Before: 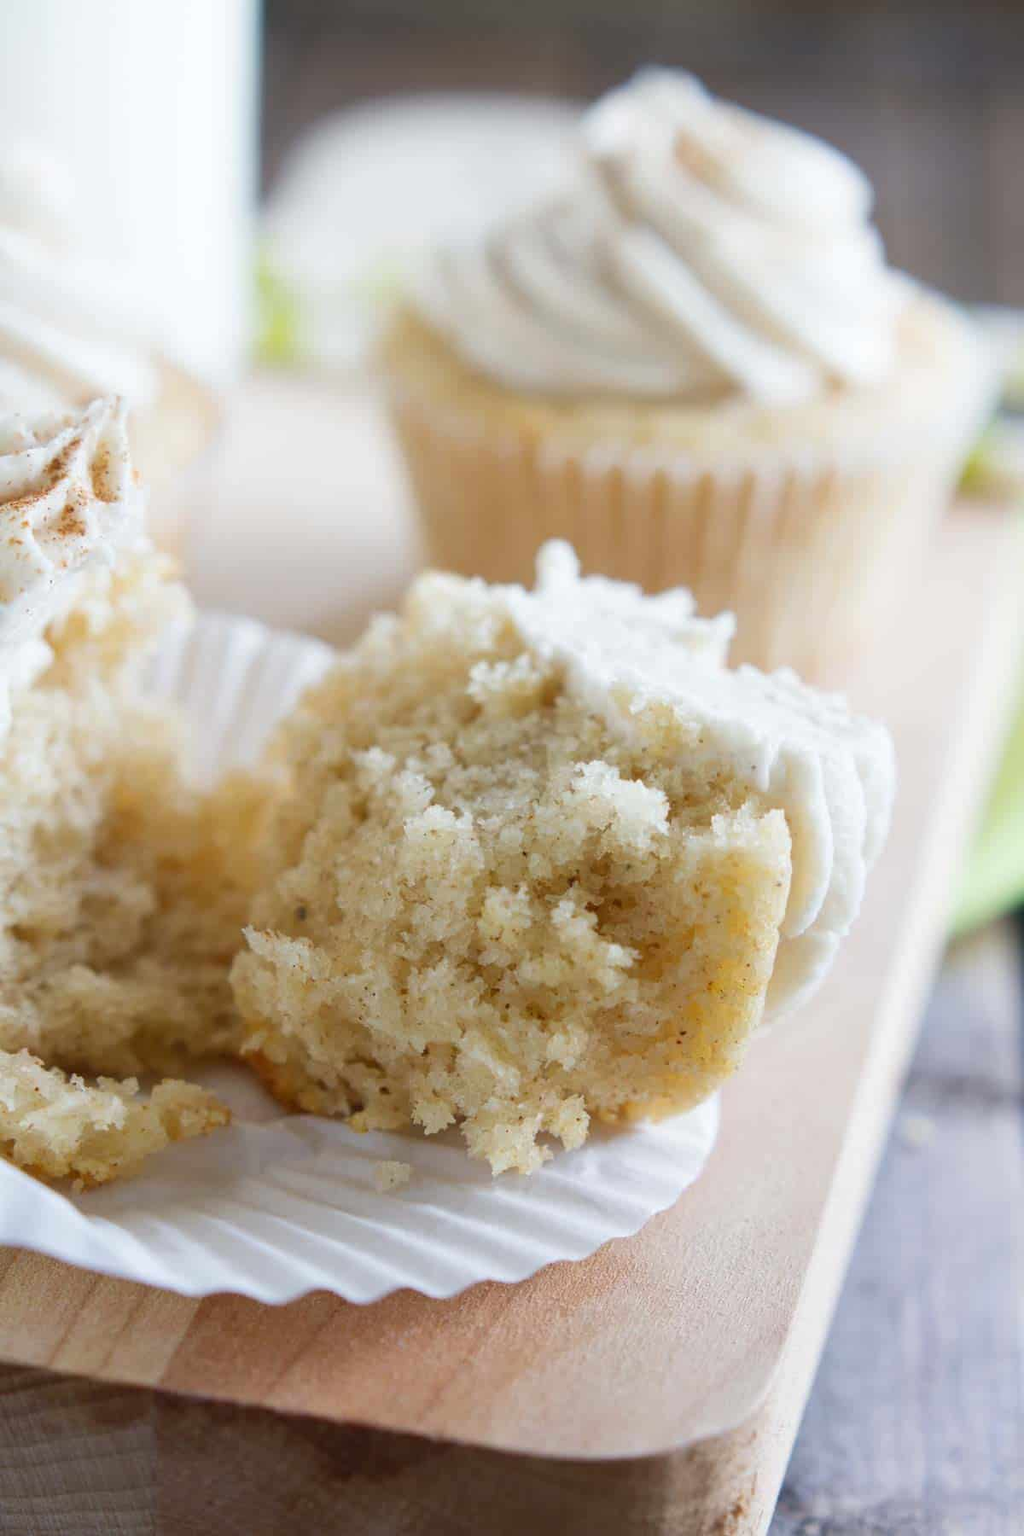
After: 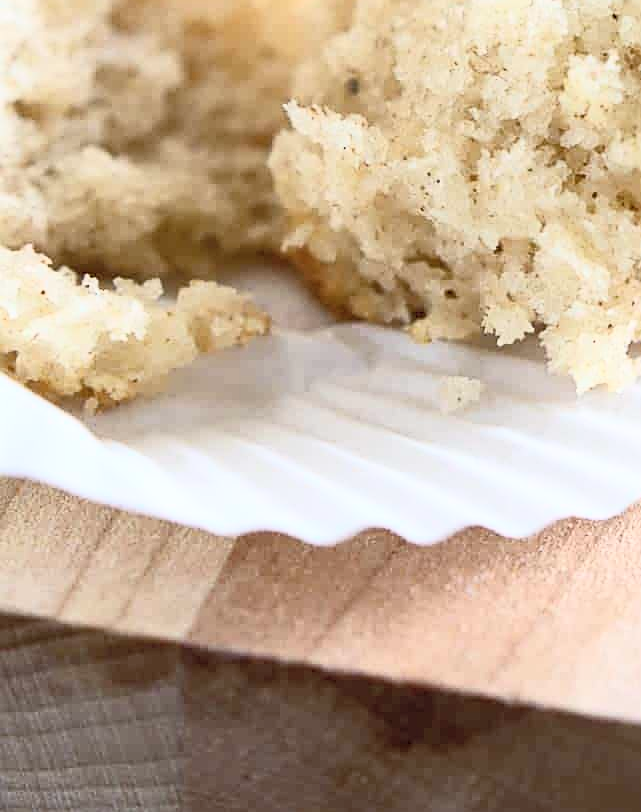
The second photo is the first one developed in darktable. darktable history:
exposure: black level correction 0.009, exposure 0.106 EV, compensate highlight preservation false
crop and rotate: top 54.704%, right 46.556%, bottom 0.182%
contrast brightness saturation: contrast 0.43, brightness 0.559, saturation -0.202
sharpen: on, module defaults
